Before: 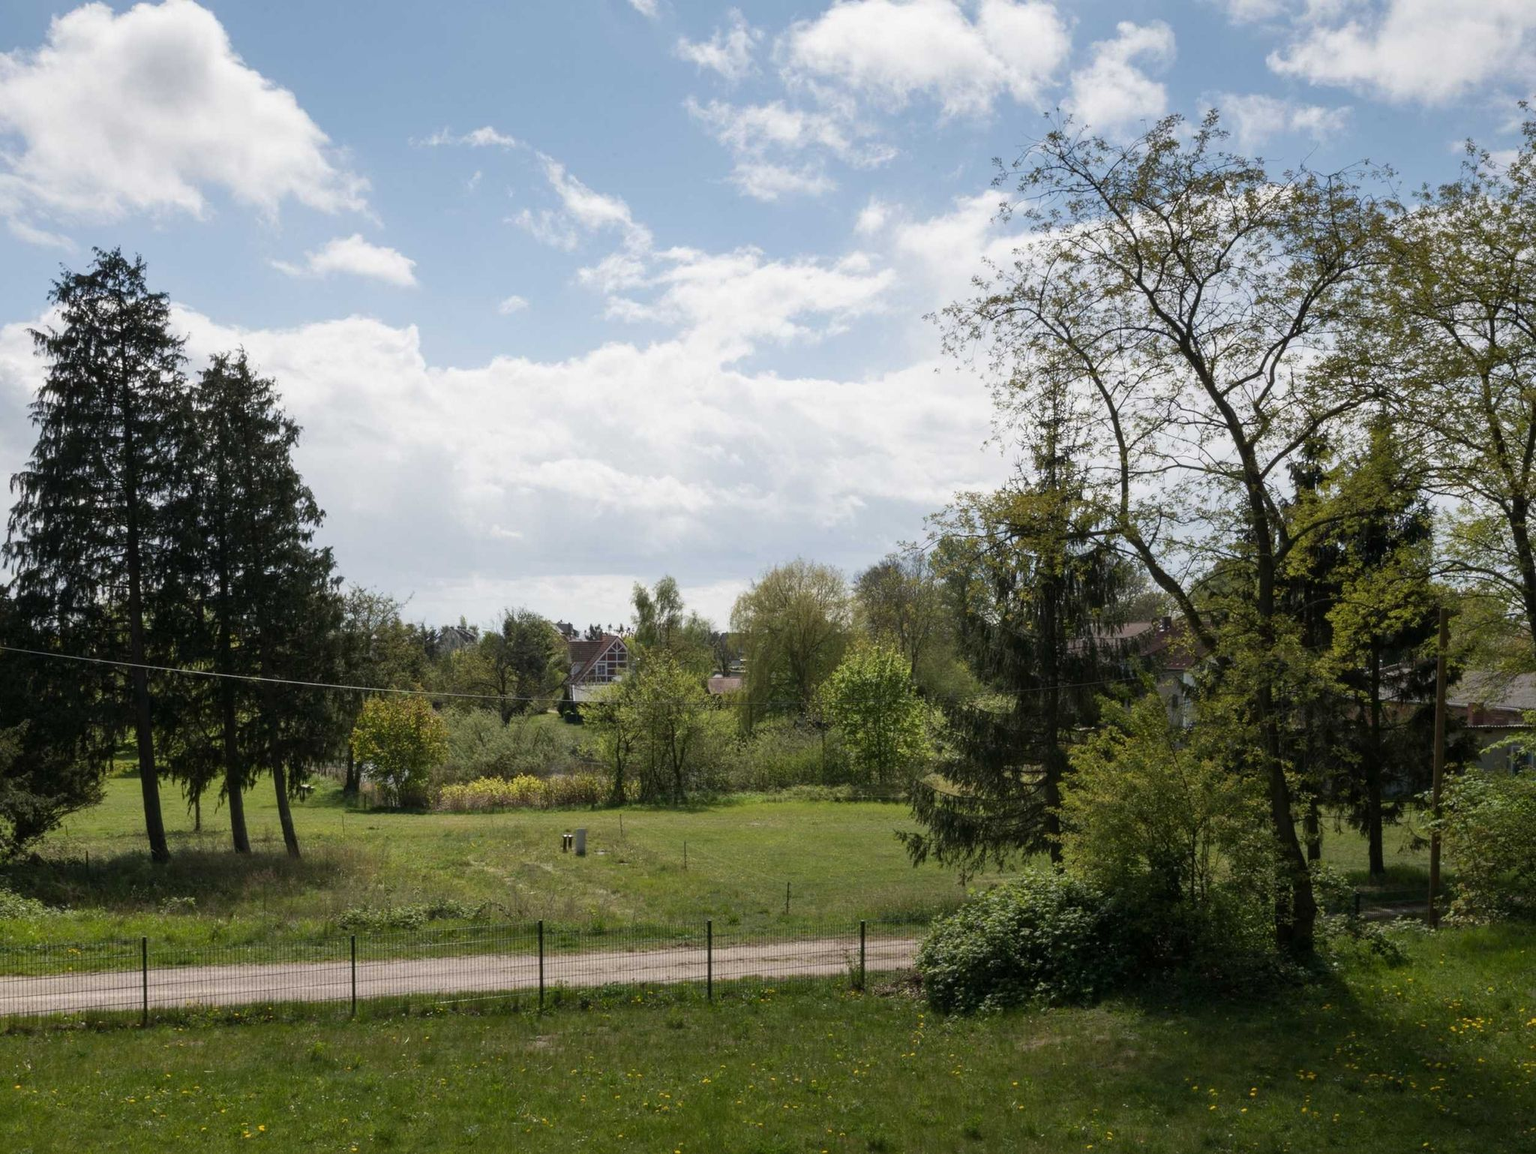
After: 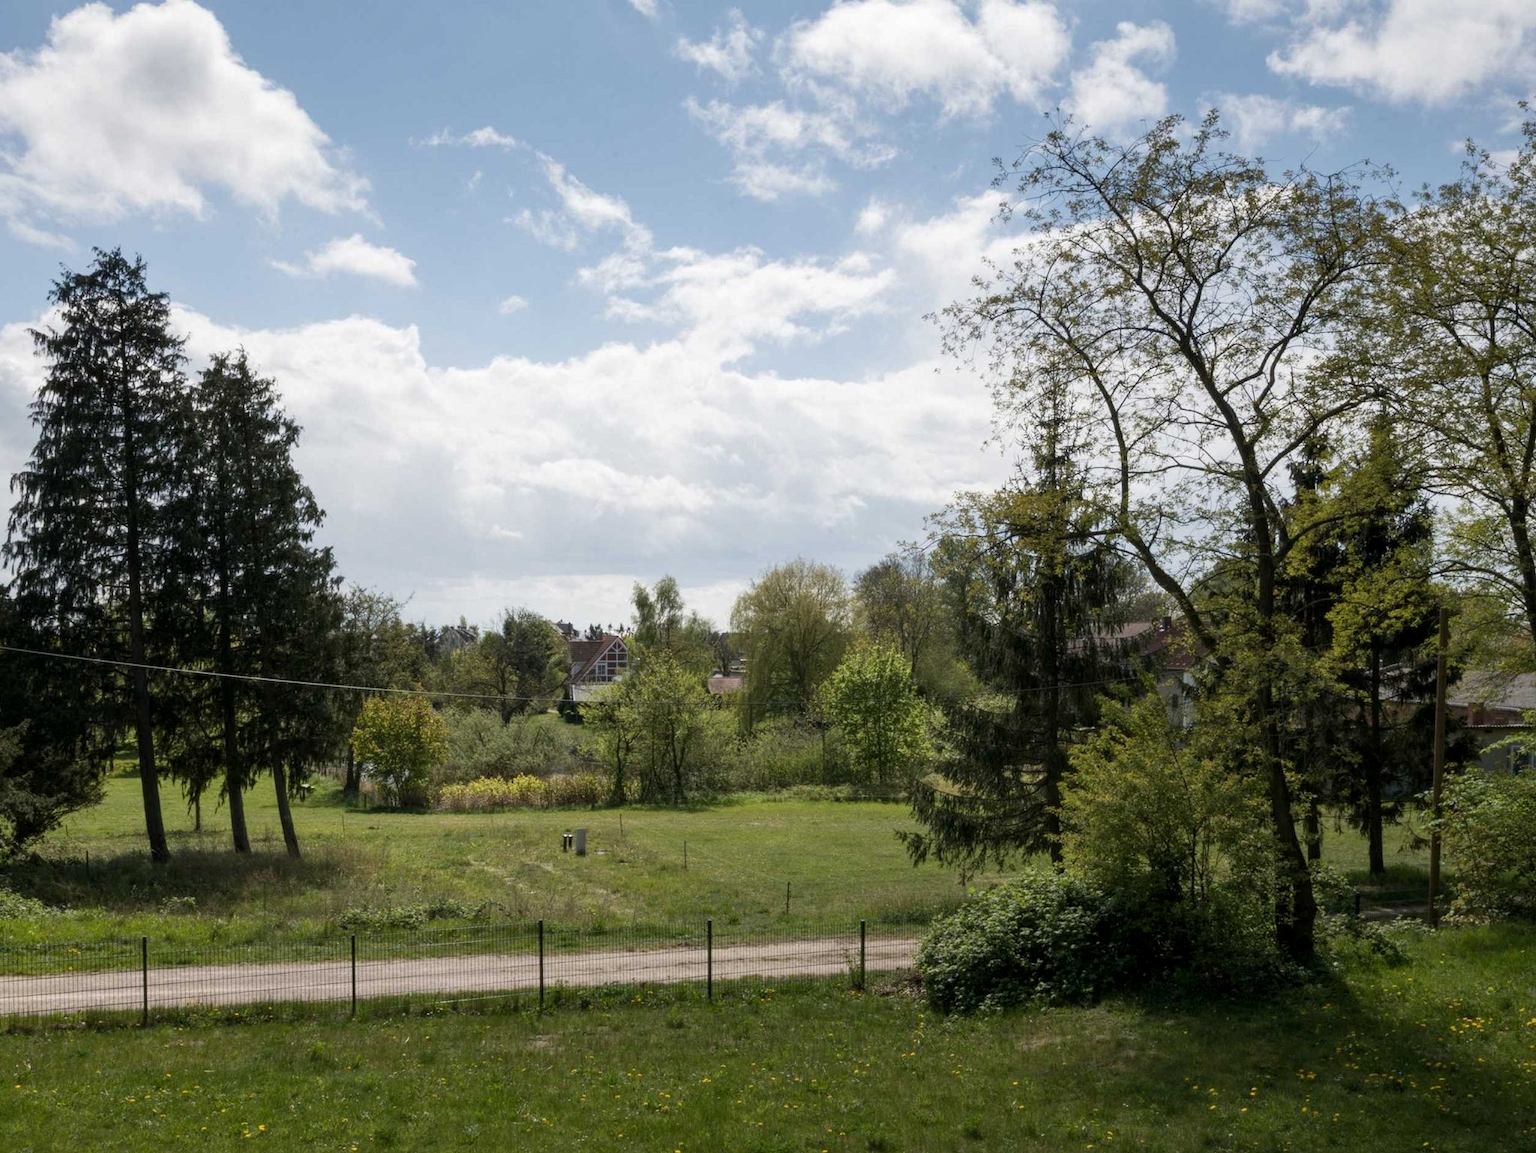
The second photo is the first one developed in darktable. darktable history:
exposure: compensate highlight preservation false
local contrast: highlights 100%, shadows 102%, detail 120%, midtone range 0.2
